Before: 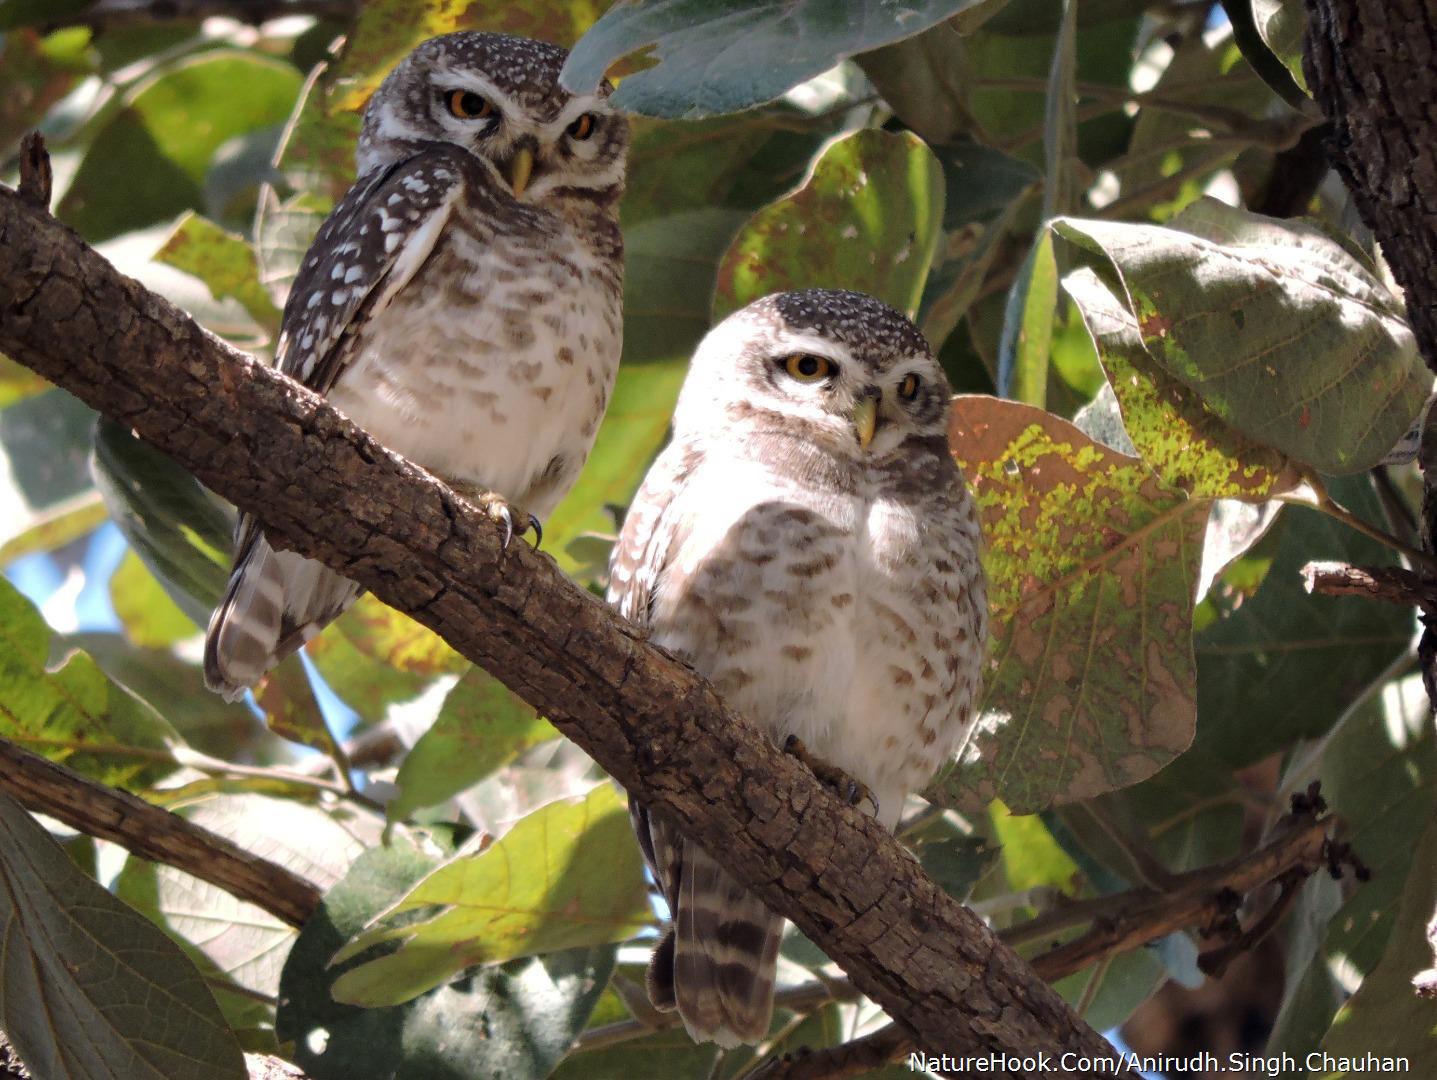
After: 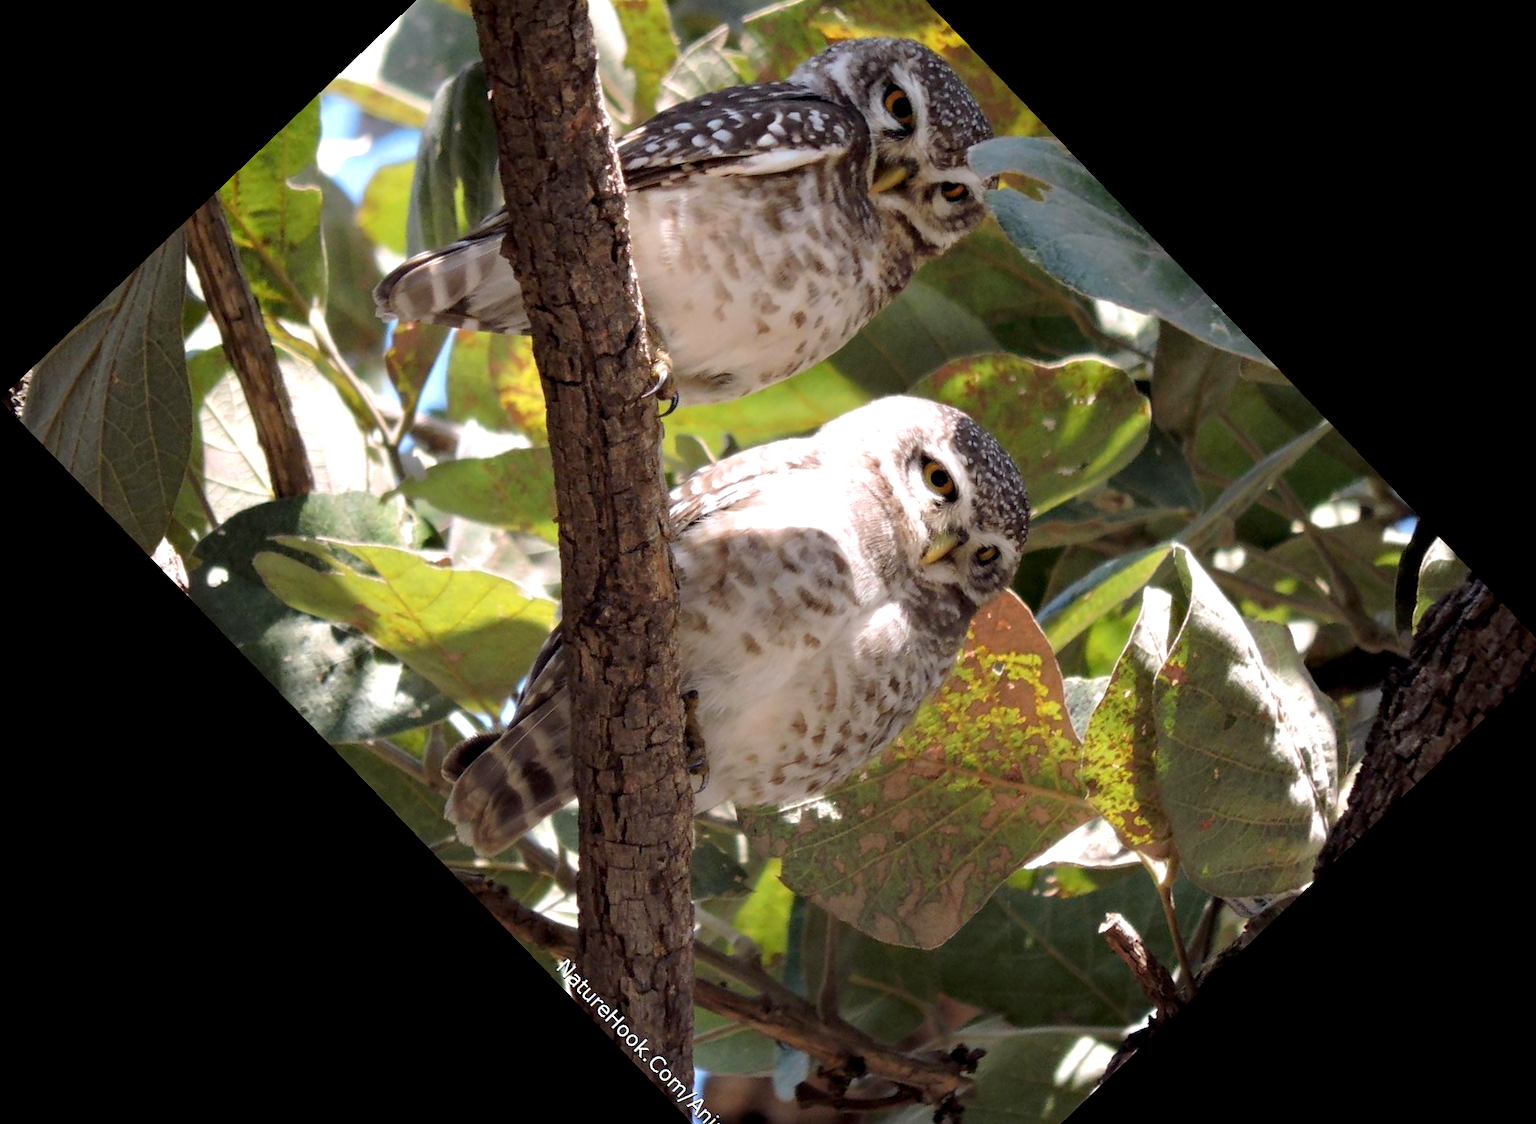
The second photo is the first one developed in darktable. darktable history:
crop and rotate: angle -46.26°, top 16.234%, right 0.912%, bottom 11.704%
exposure: black level correction 0.005, exposure 0.286 EV, compensate highlight preservation false
